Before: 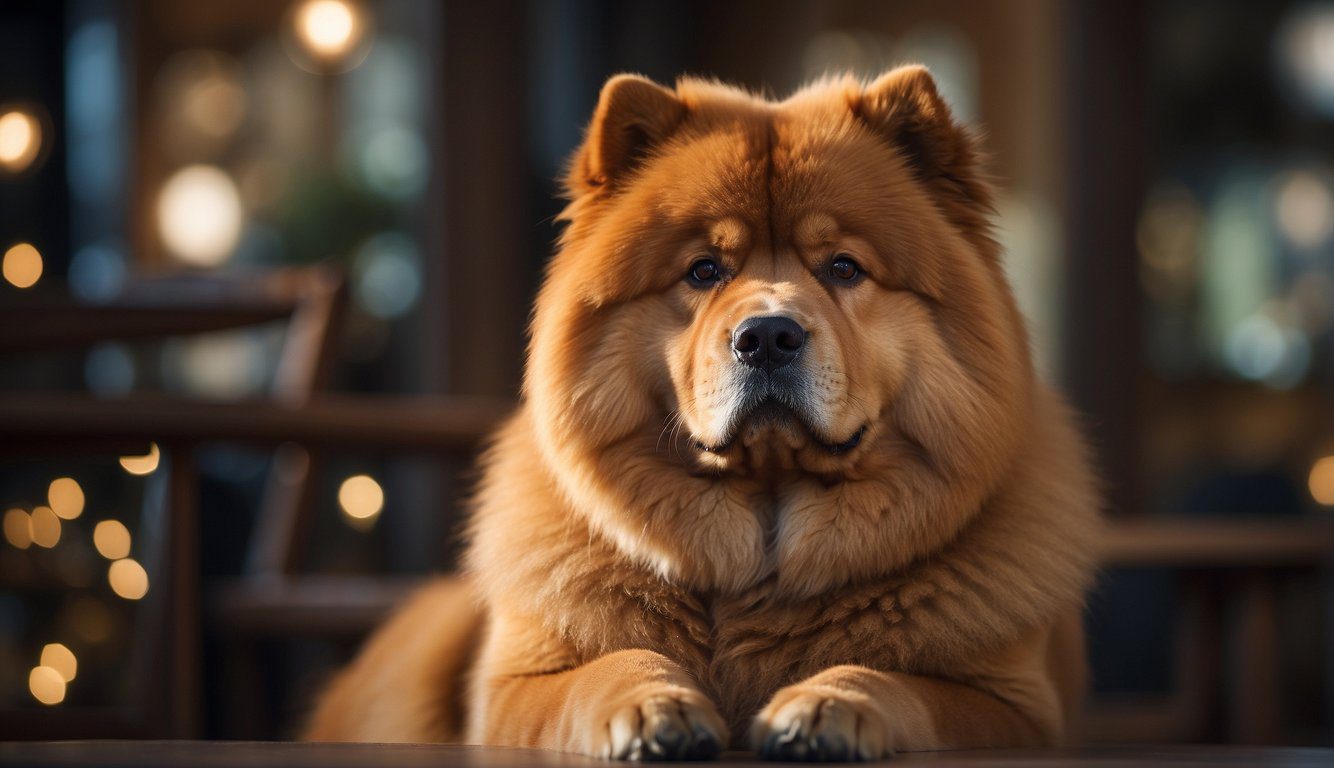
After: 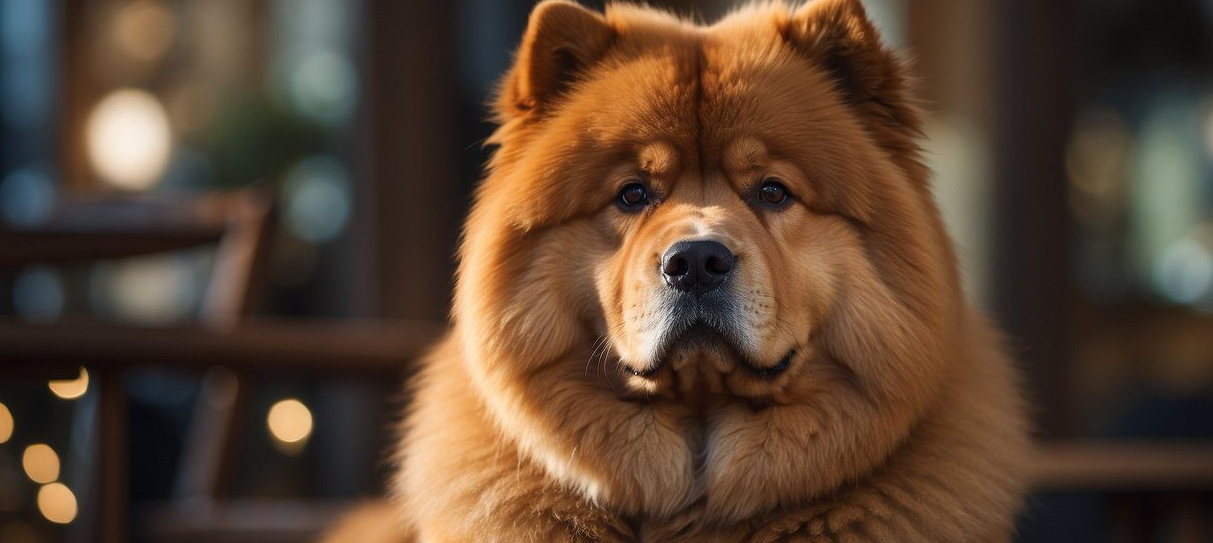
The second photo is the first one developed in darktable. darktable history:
crop: left 5.372%, top 10.014%, right 3.629%, bottom 19.218%
